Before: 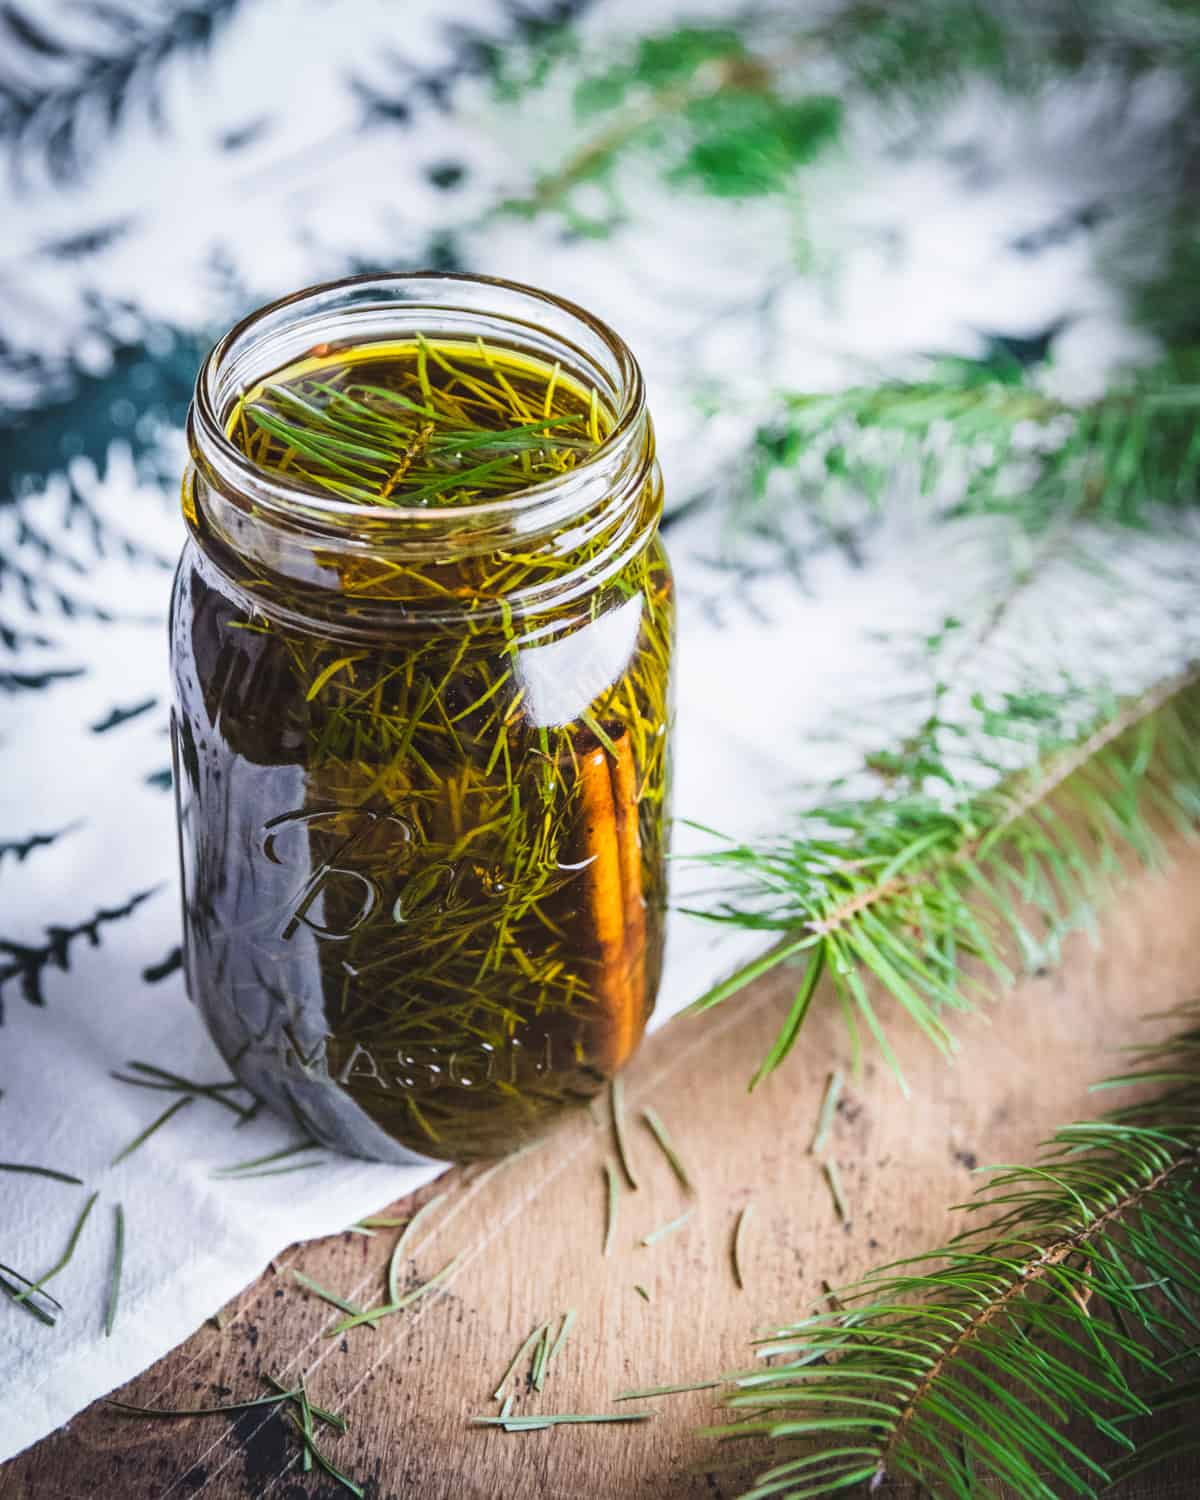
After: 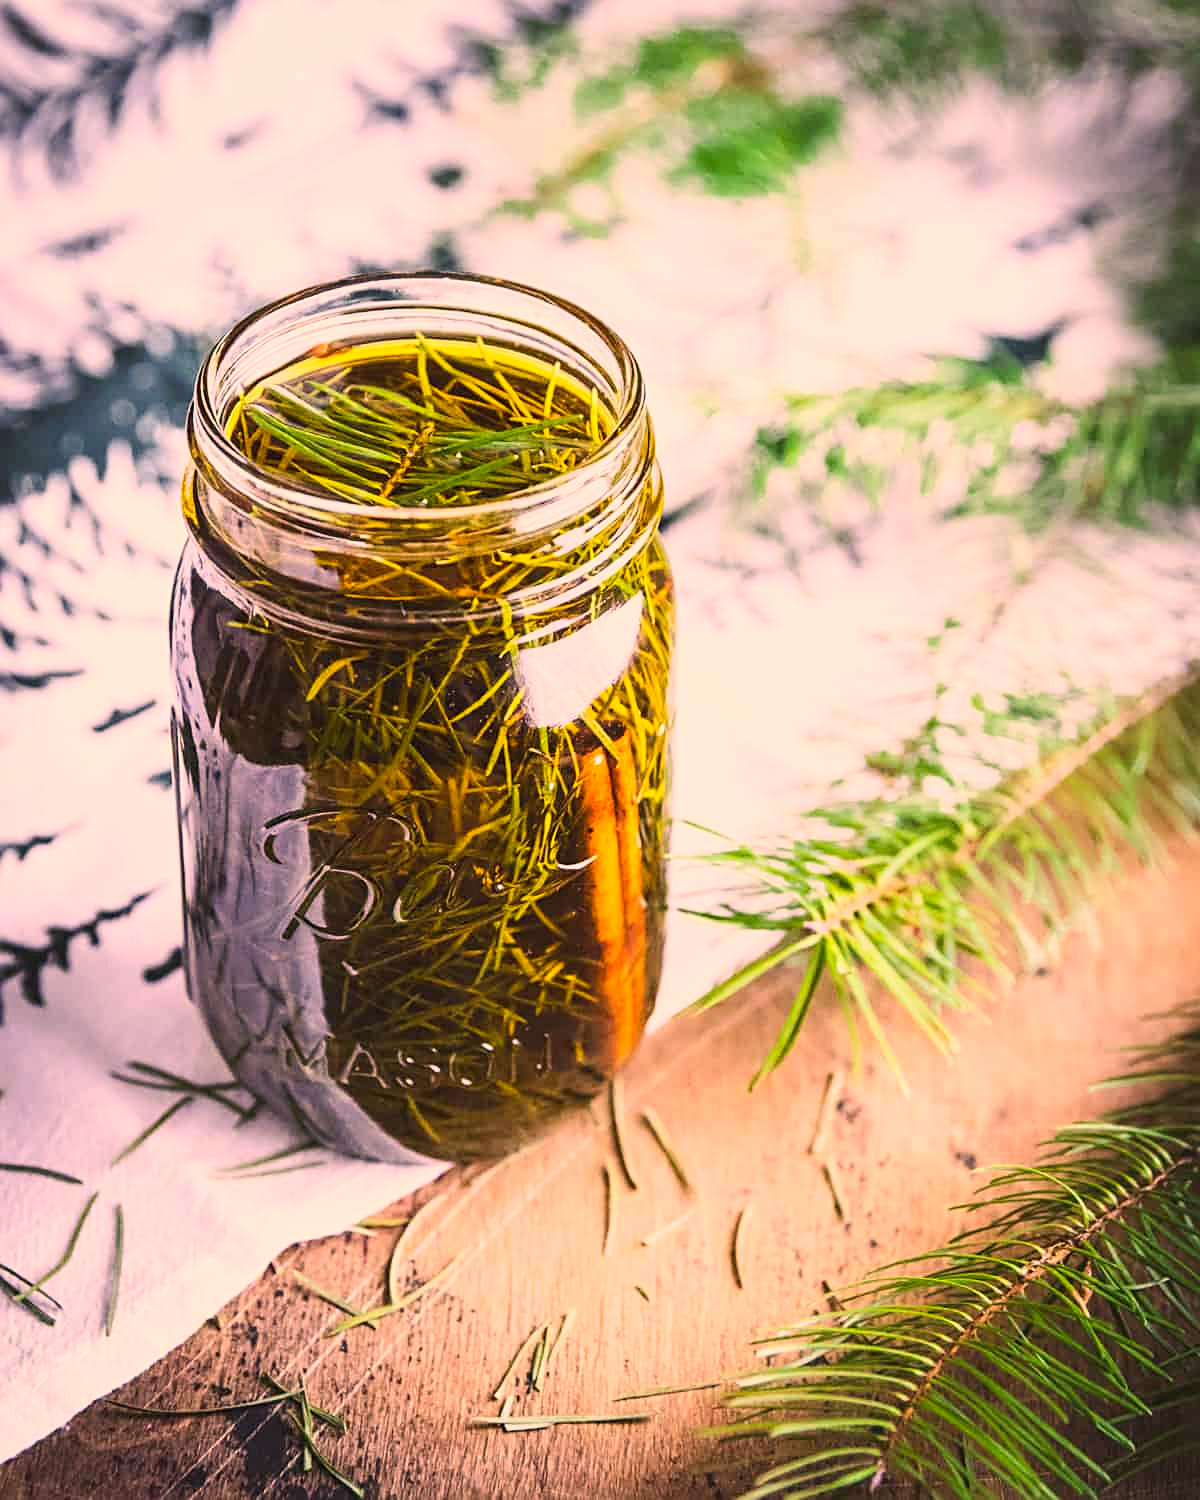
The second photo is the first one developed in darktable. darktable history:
color correction: highlights a* 22.08, highlights b* 21.61
sharpen: on, module defaults
contrast brightness saturation: contrast 0.199, brightness 0.148, saturation 0.148
